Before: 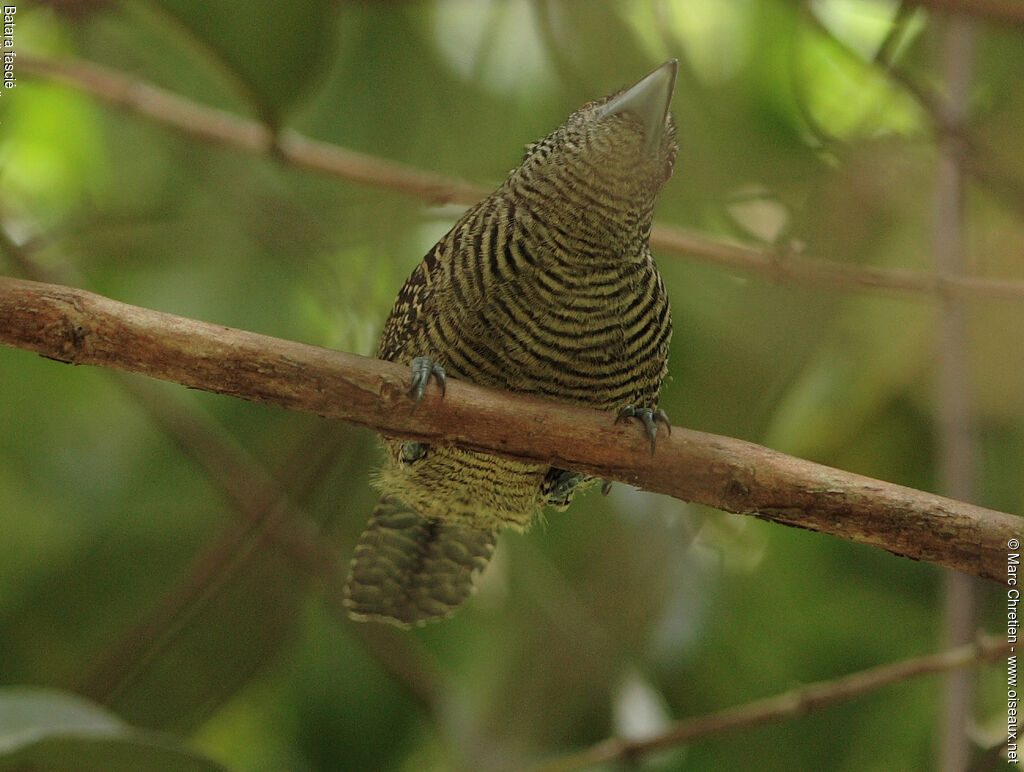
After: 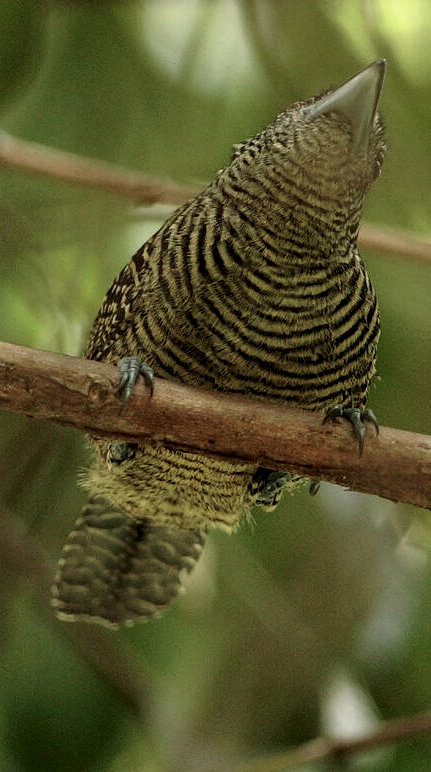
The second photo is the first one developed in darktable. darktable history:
crop: left 28.583%, right 29.231%
local contrast: highlights 60%, shadows 60%, detail 160%
